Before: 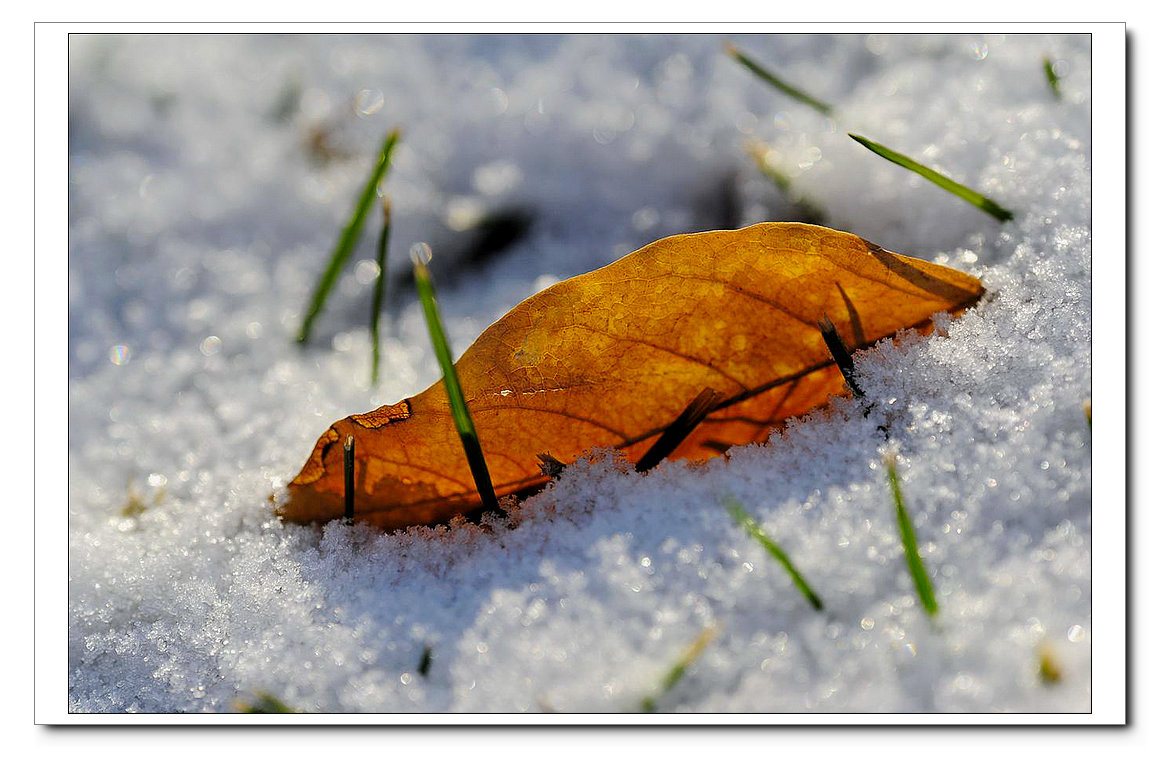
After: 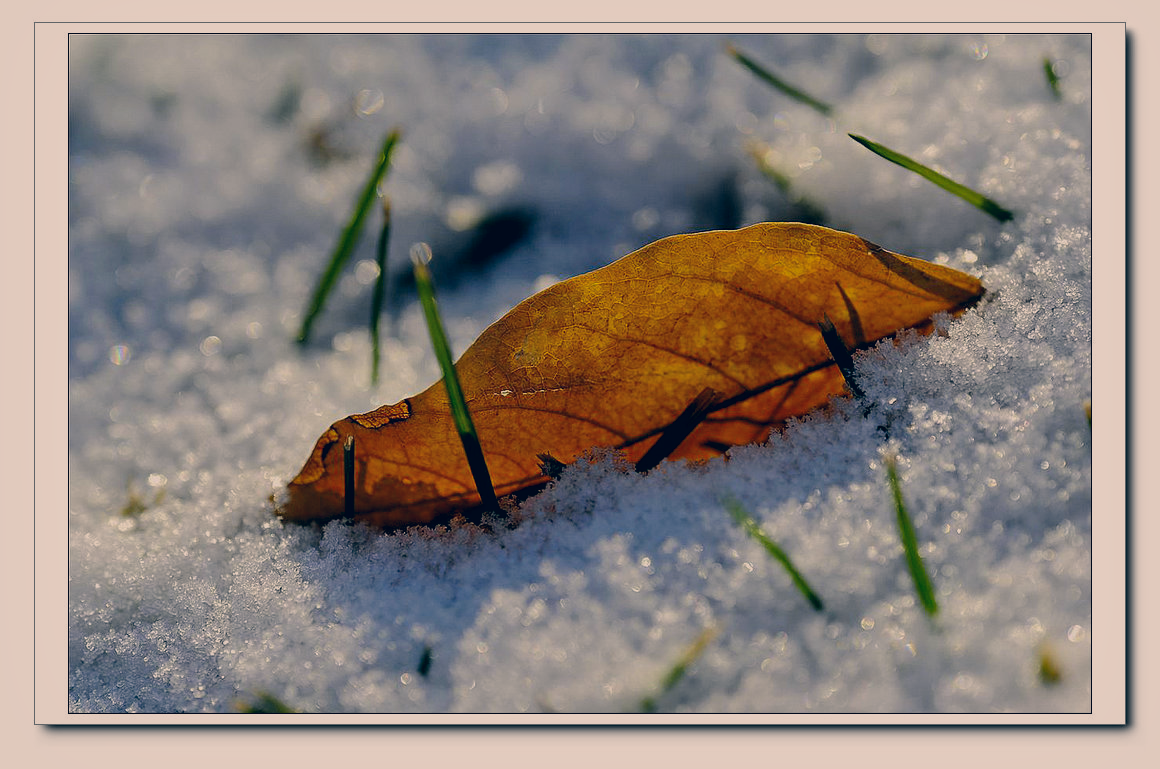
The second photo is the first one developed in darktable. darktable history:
local contrast: mode bilateral grid, contrast 19, coarseness 50, detail 119%, midtone range 0.2
color correction: highlights a* 10.32, highlights b* 14.55, shadows a* -9.81, shadows b* -14.88
exposure: black level correction 0, exposure -0.71 EV, compensate highlight preservation false
